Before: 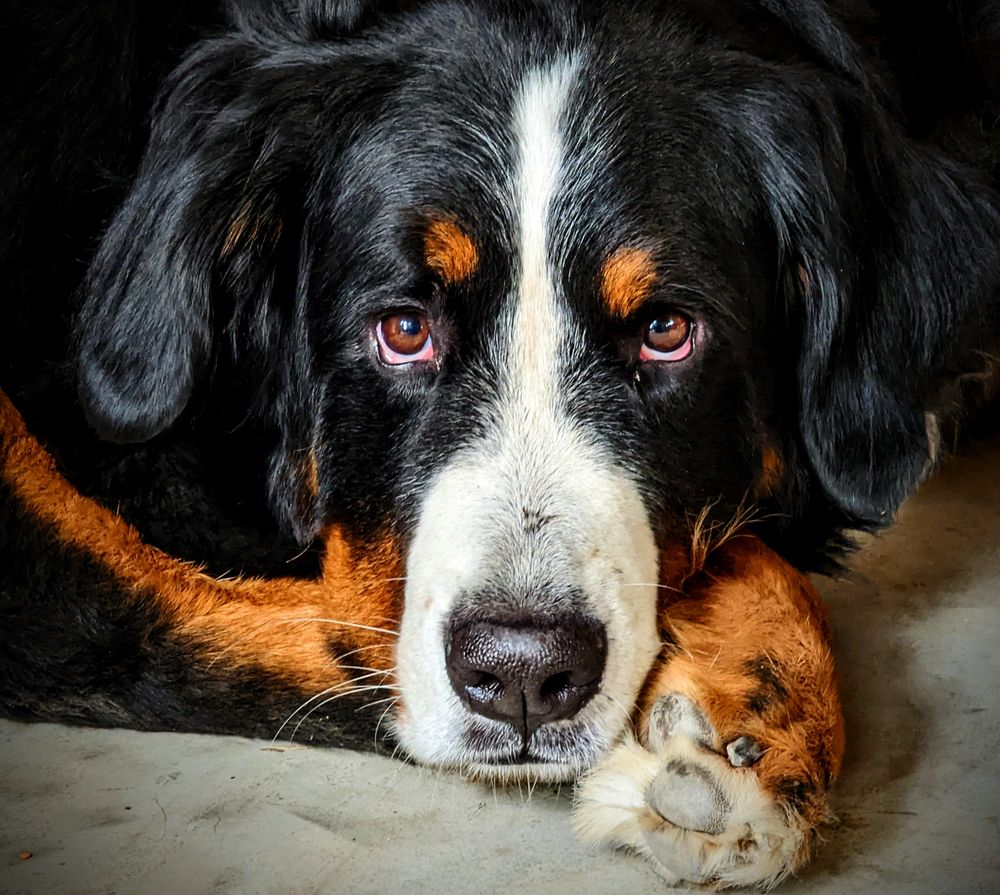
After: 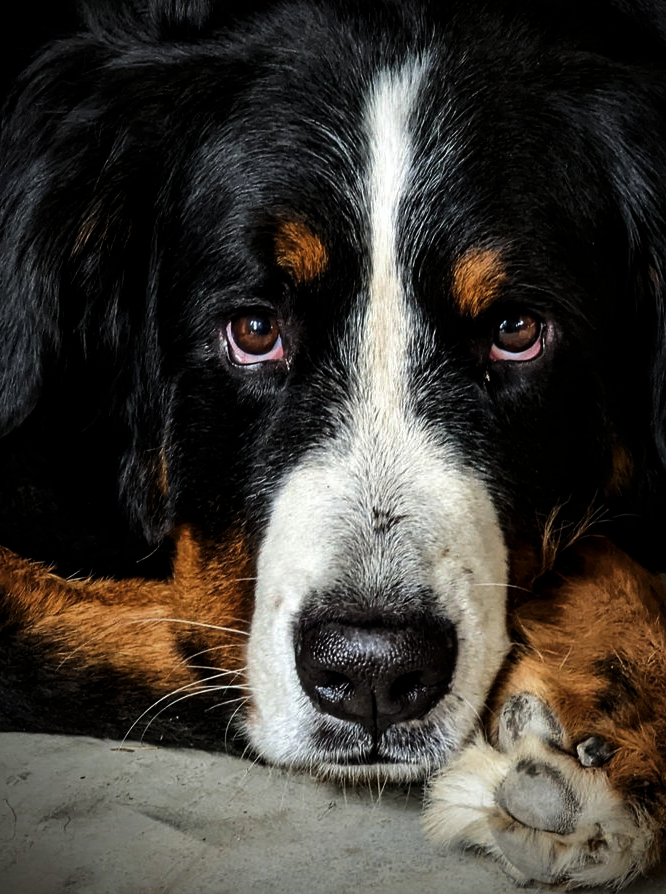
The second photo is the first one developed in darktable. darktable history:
levels: levels [0, 0.618, 1]
crop and rotate: left 15.055%, right 18.278%
